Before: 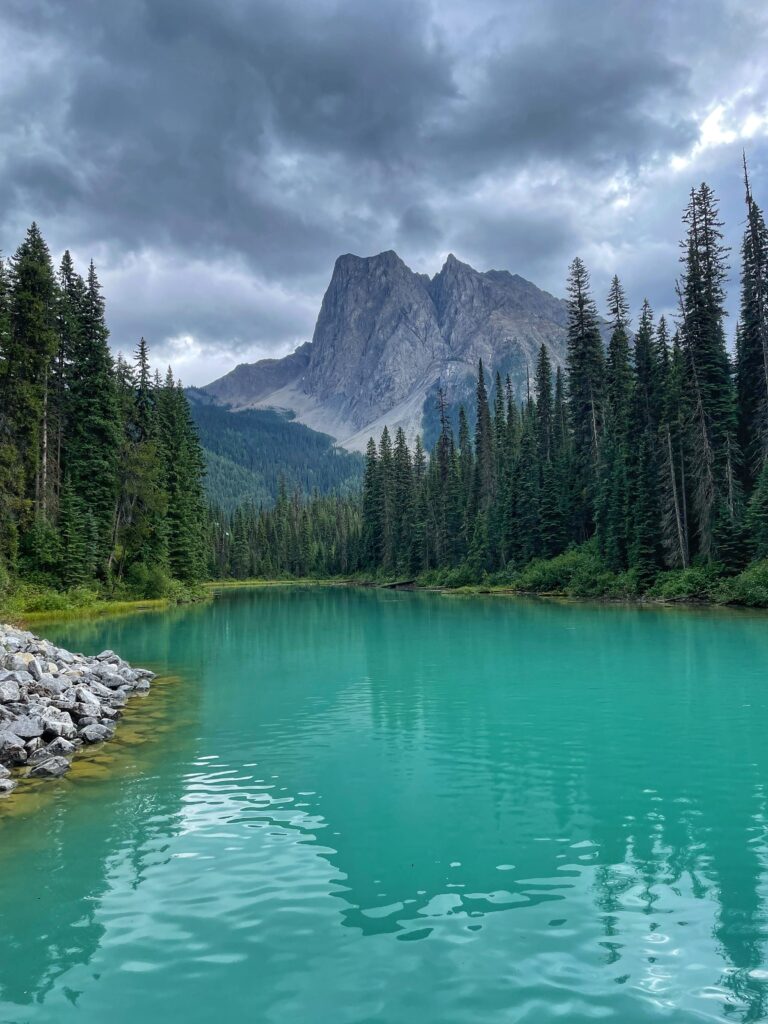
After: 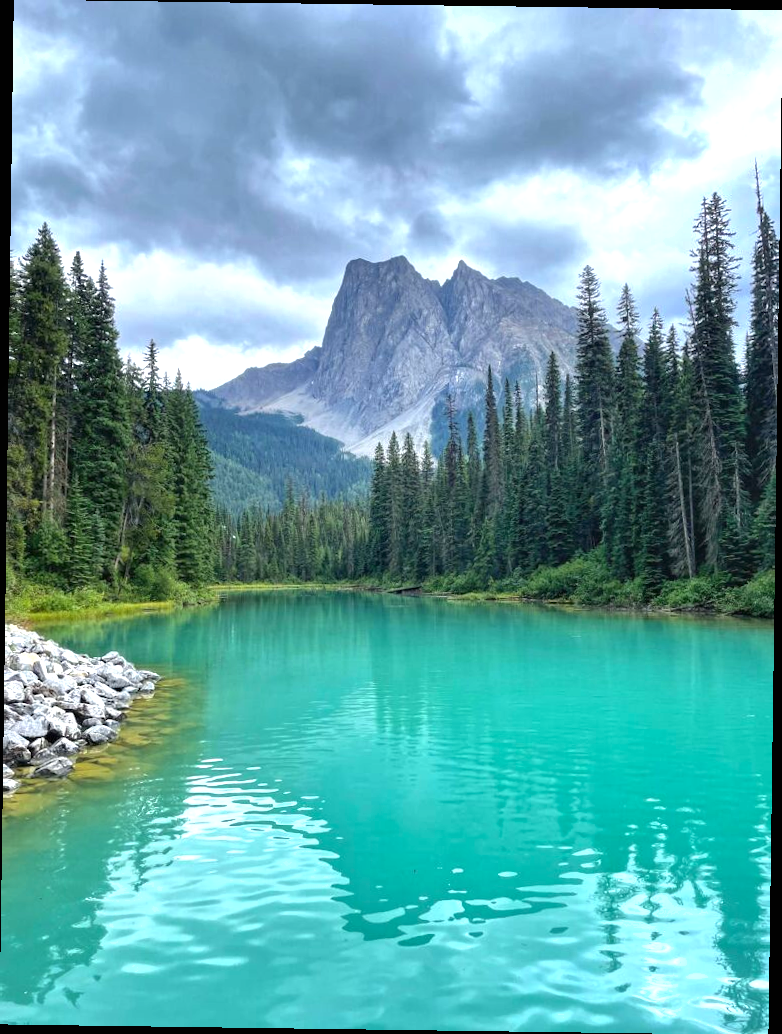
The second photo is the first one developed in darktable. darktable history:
rotate and perspective: rotation 0.8°, automatic cropping off
exposure: black level correction 0, exposure 1.1 EV, compensate highlight preservation false
shadows and highlights: shadows -20, white point adjustment -2, highlights -35
